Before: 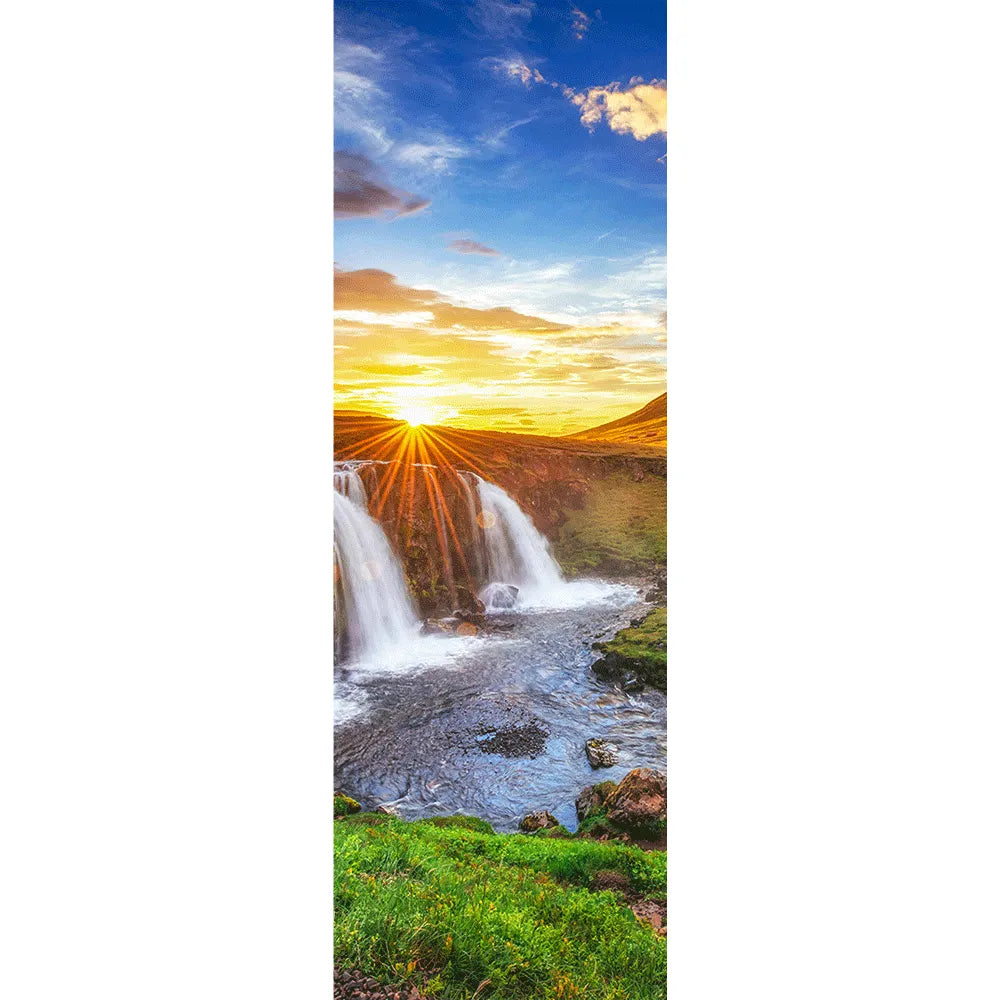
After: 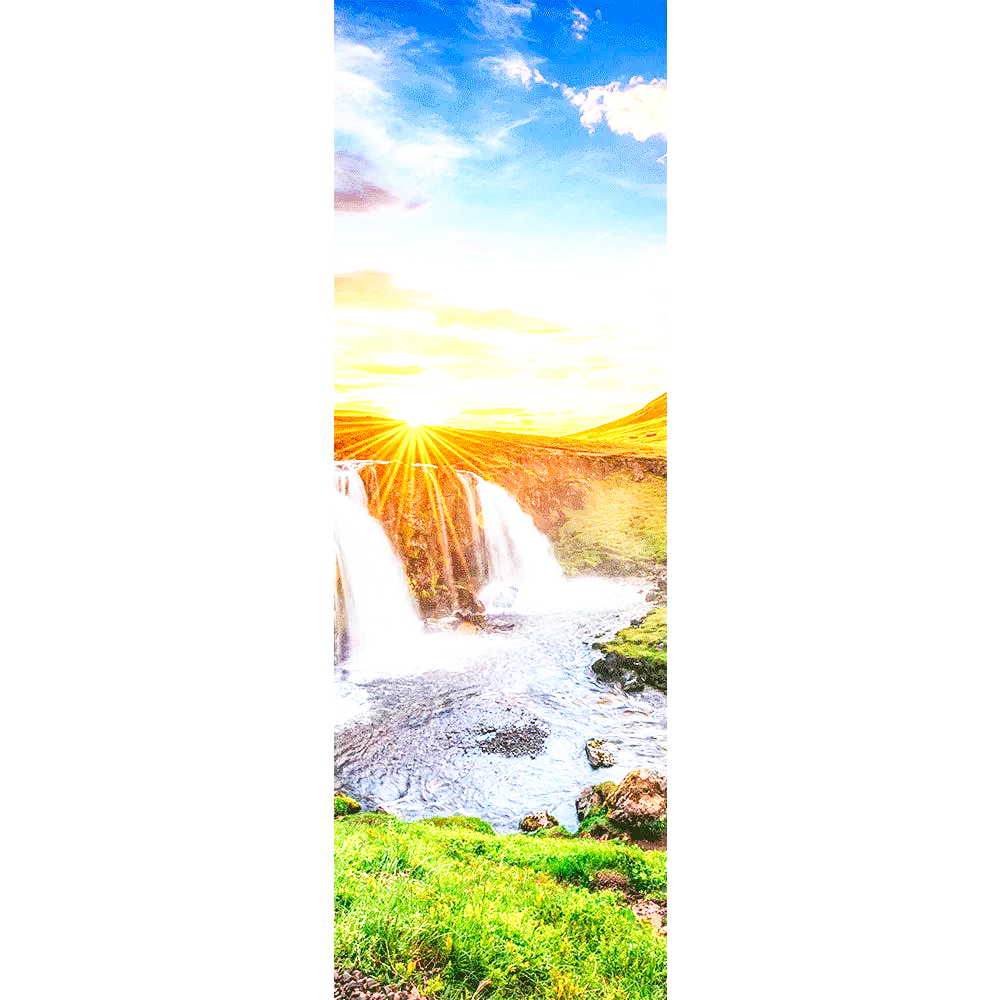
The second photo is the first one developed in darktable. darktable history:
base curve: curves: ch0 [(0, 0) (0.007, 0.004) (0.027, 0.03) (0.046, 0.07) (0.207, 0.54) (0.442, 0.872) (0.673, 0.972) (1, 1)], preserve colors none
exposure: black level correction 0, exposure 0.7 EV, compensate exposure bias true, compensate highlight preservation false
